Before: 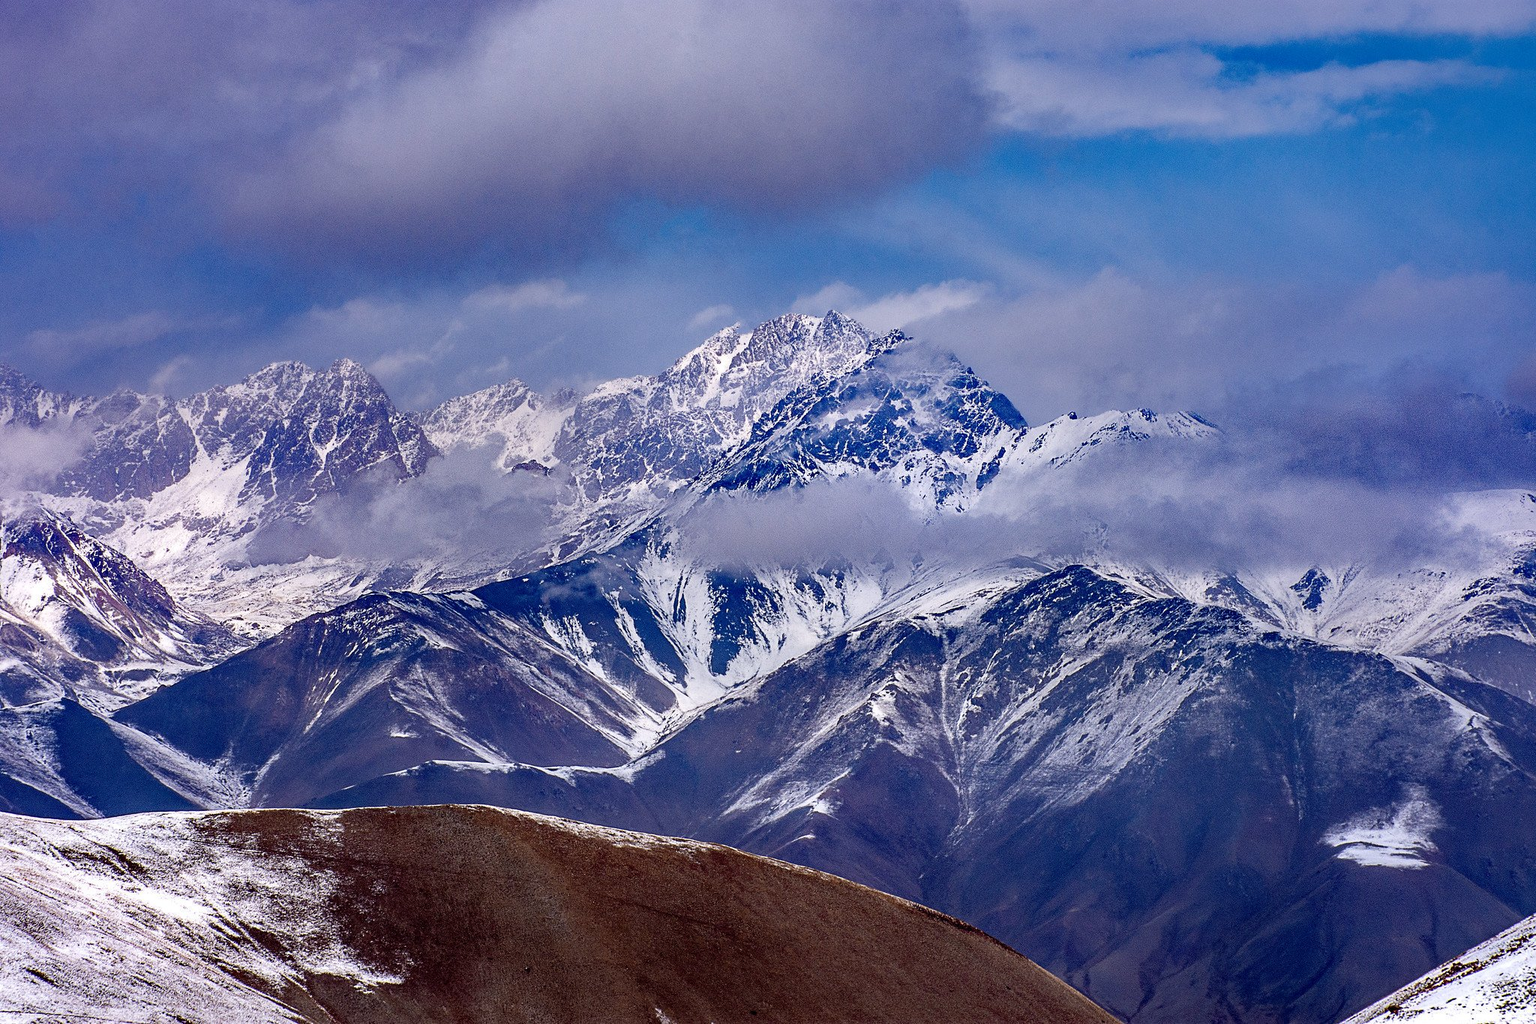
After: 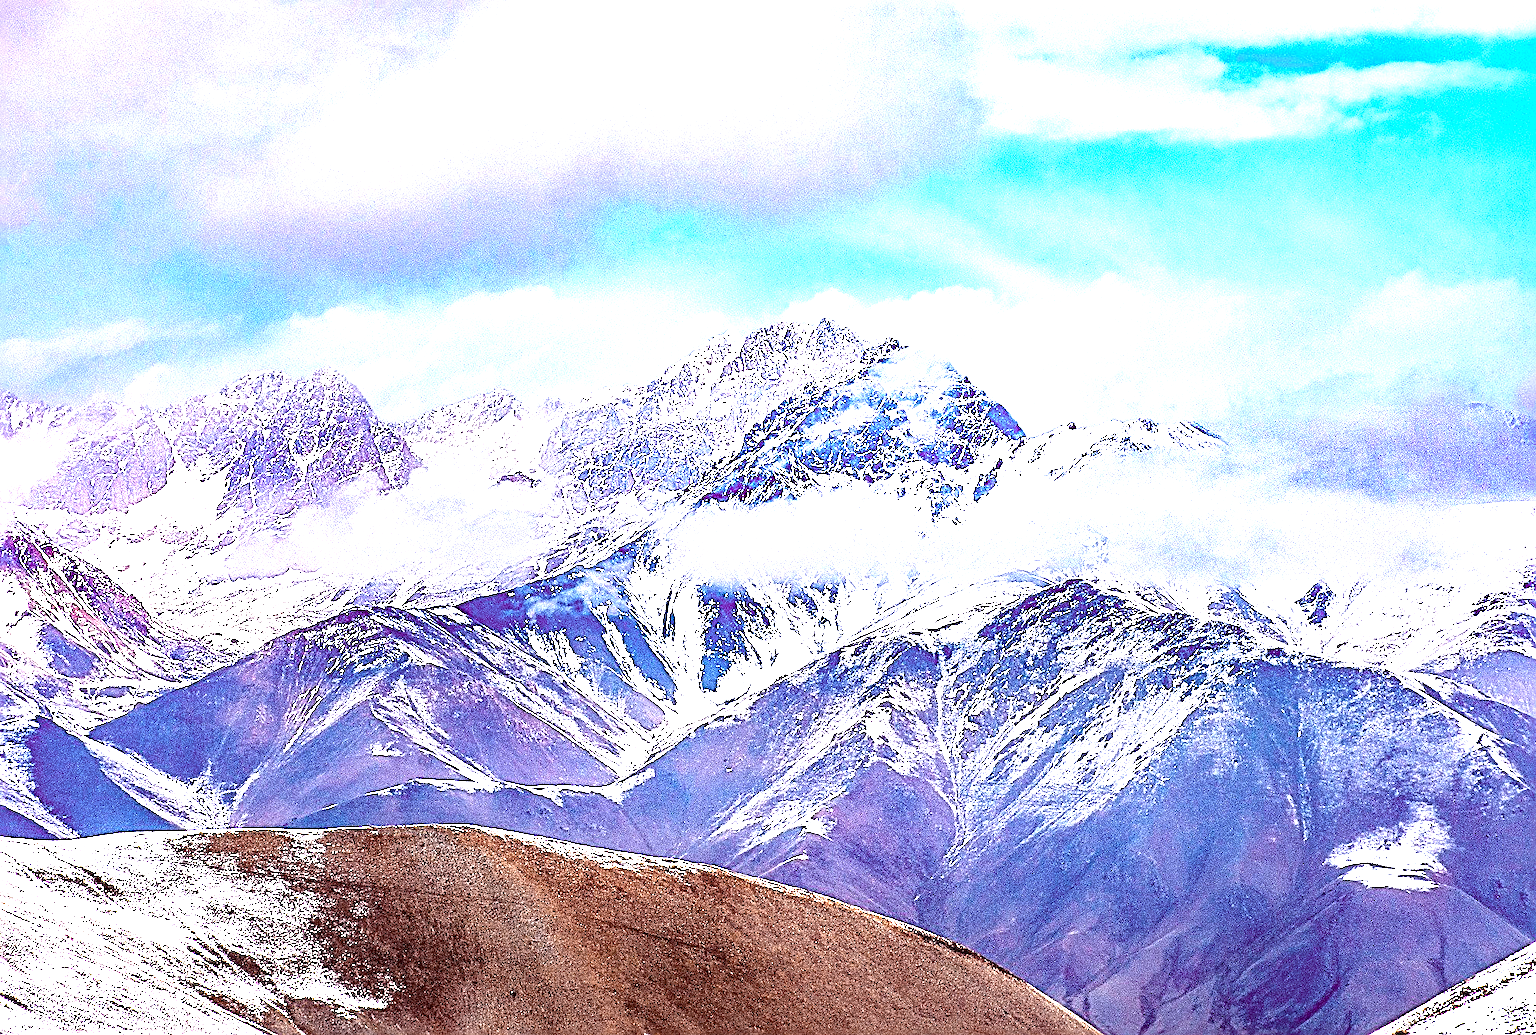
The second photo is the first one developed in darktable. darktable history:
local contrast: mode bilateral grid, contrast 28, coarseness 16, detail 115%, midtone range 0.2
exposure: black level correction 0, exposure 2.138 EV, compensate exposure bias true, compensate highlight preservation false
color zones: curves: ch0 [(0.018, 0.548) (0.197, 0.654) (0.425, 0.447) (0.605, 0.658) (0.732, 0.579)]; ch1 [(0.105, 0.531) (0.224, 0.531) (0.386, 0.39) (0.618, 0.456) (0.732, 0.456) (0.956, 0.421)]; ch2 [(0.039, 0.583) (0.215, 0.465) (0.399, 0.544) (0.465, 0.548) (0.614, 0.447) (0.724, 0.43) (0.882, 0.623) (0.956, 0.632)]
crop and rotate: left 1.774%, right 0.633%, bottom 1.28%
sharpen: radius 2.817, amount 0.715
